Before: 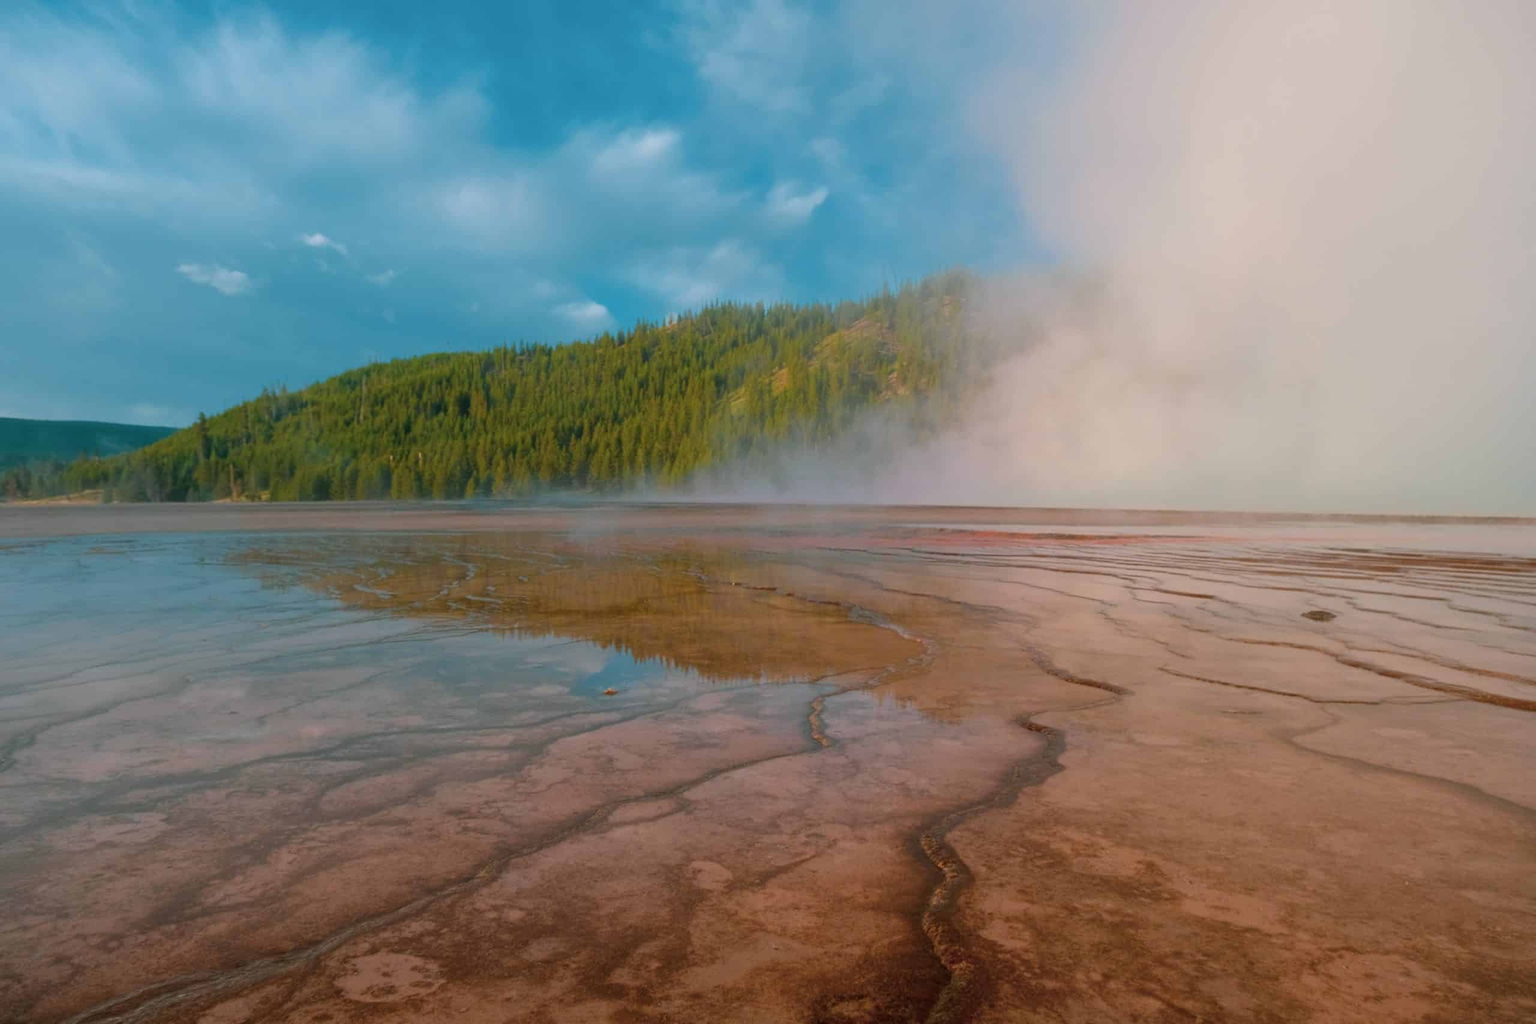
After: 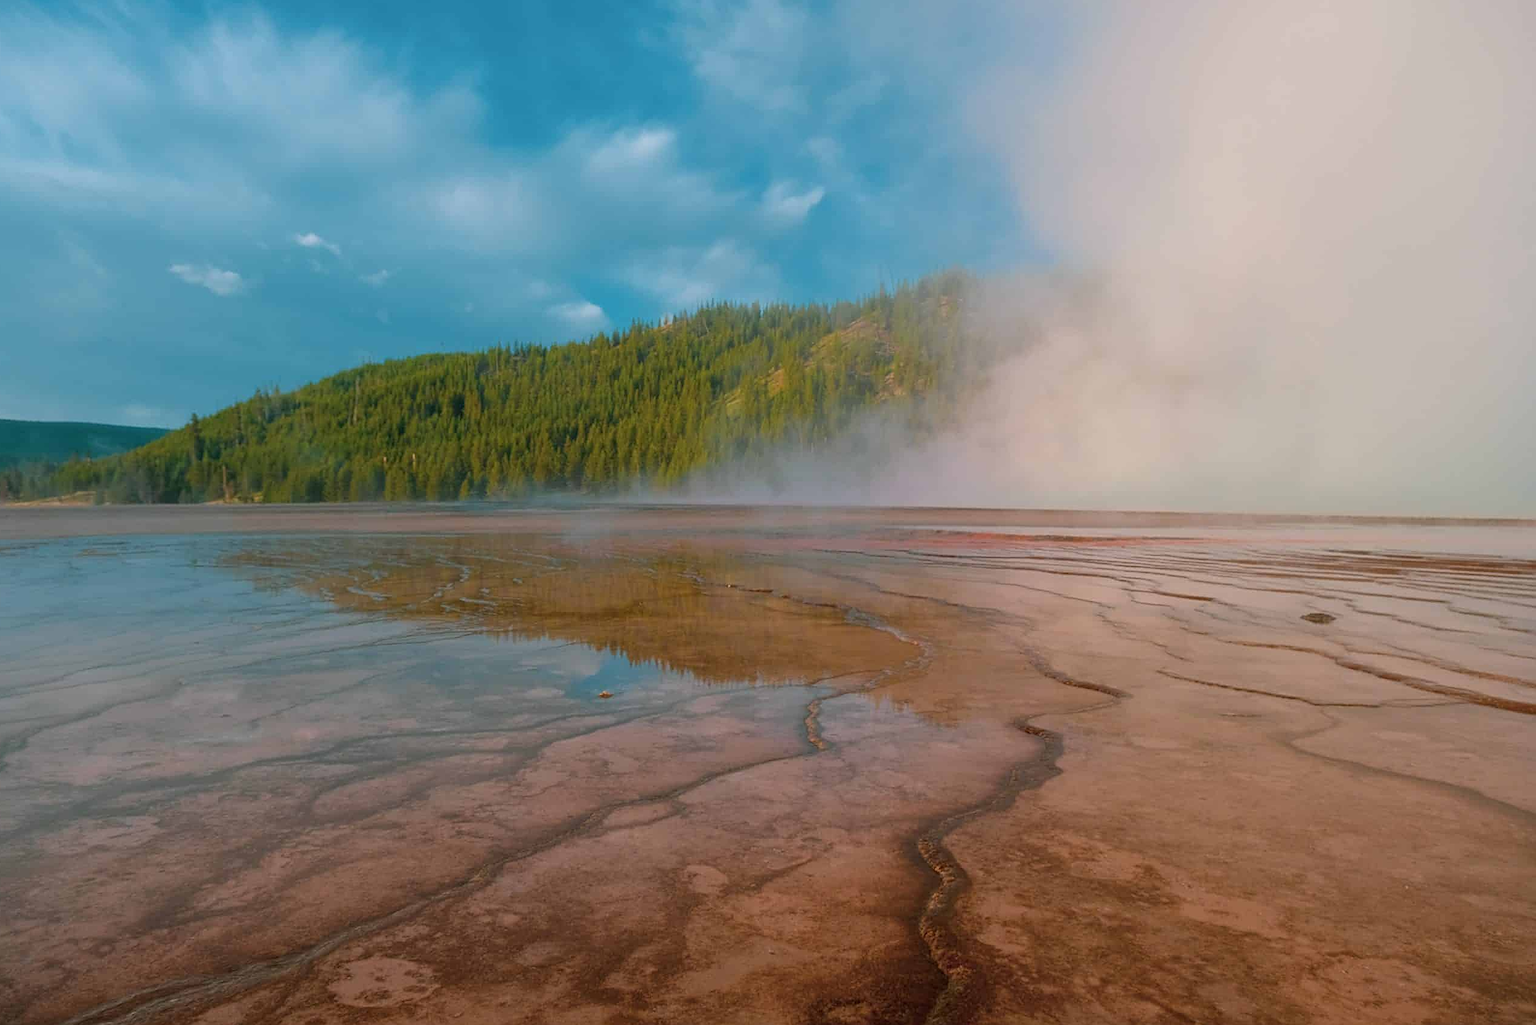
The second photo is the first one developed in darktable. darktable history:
crop and rotate: left 0.614%, top 0.179%, bottom 0.309%
sharpen: on, module defaults
